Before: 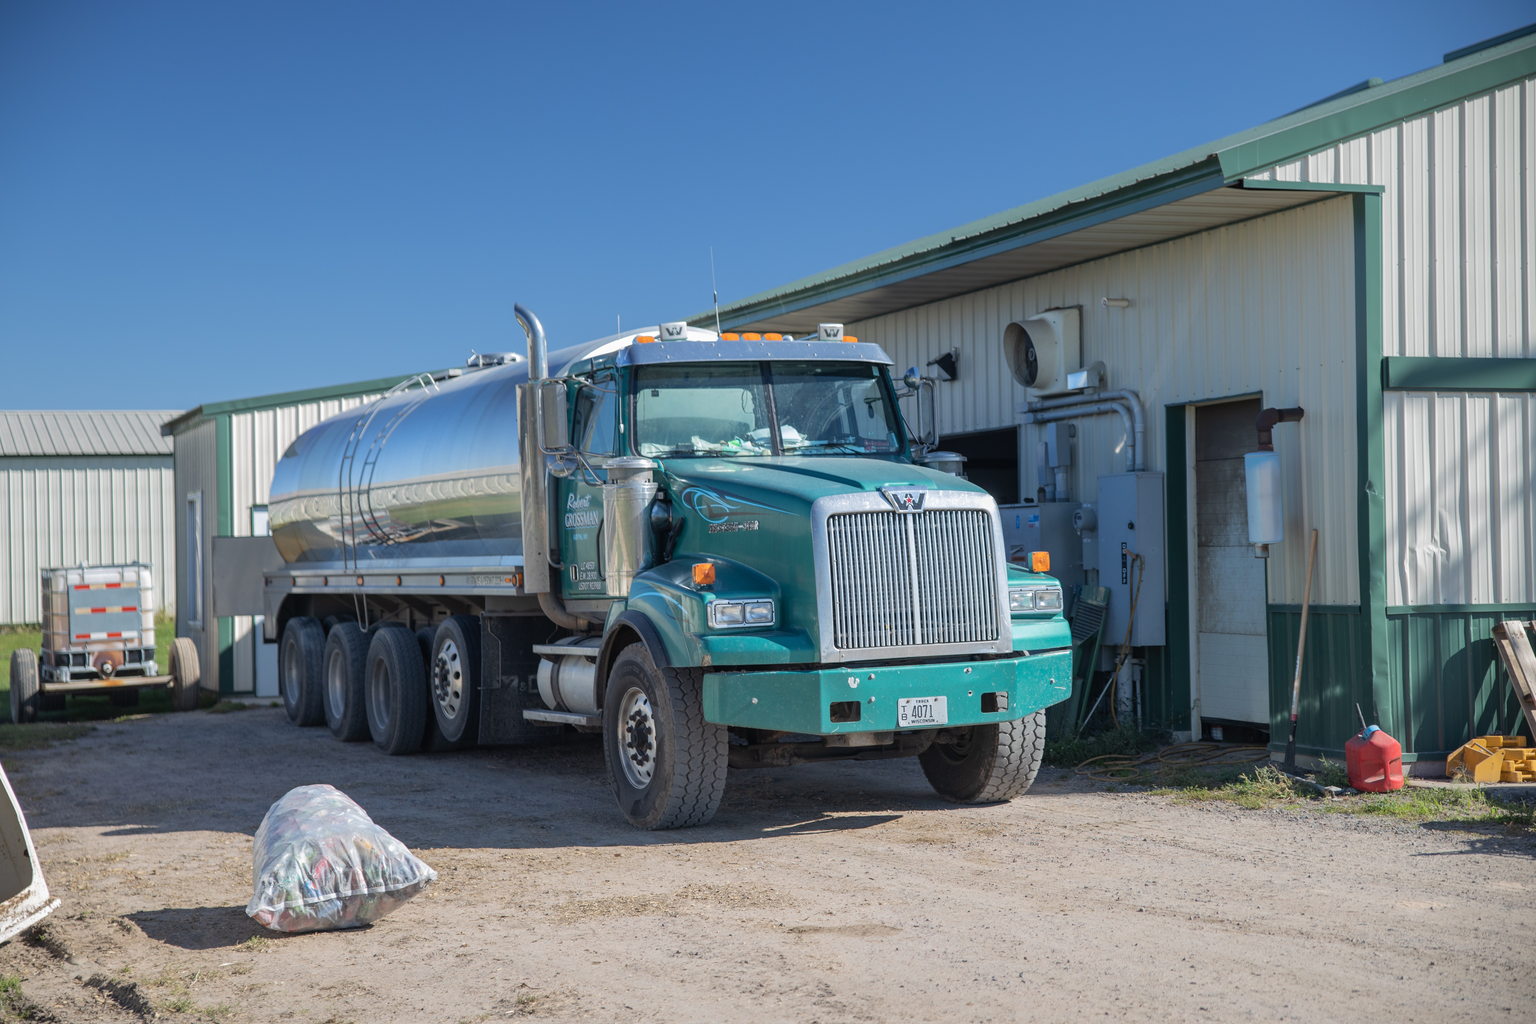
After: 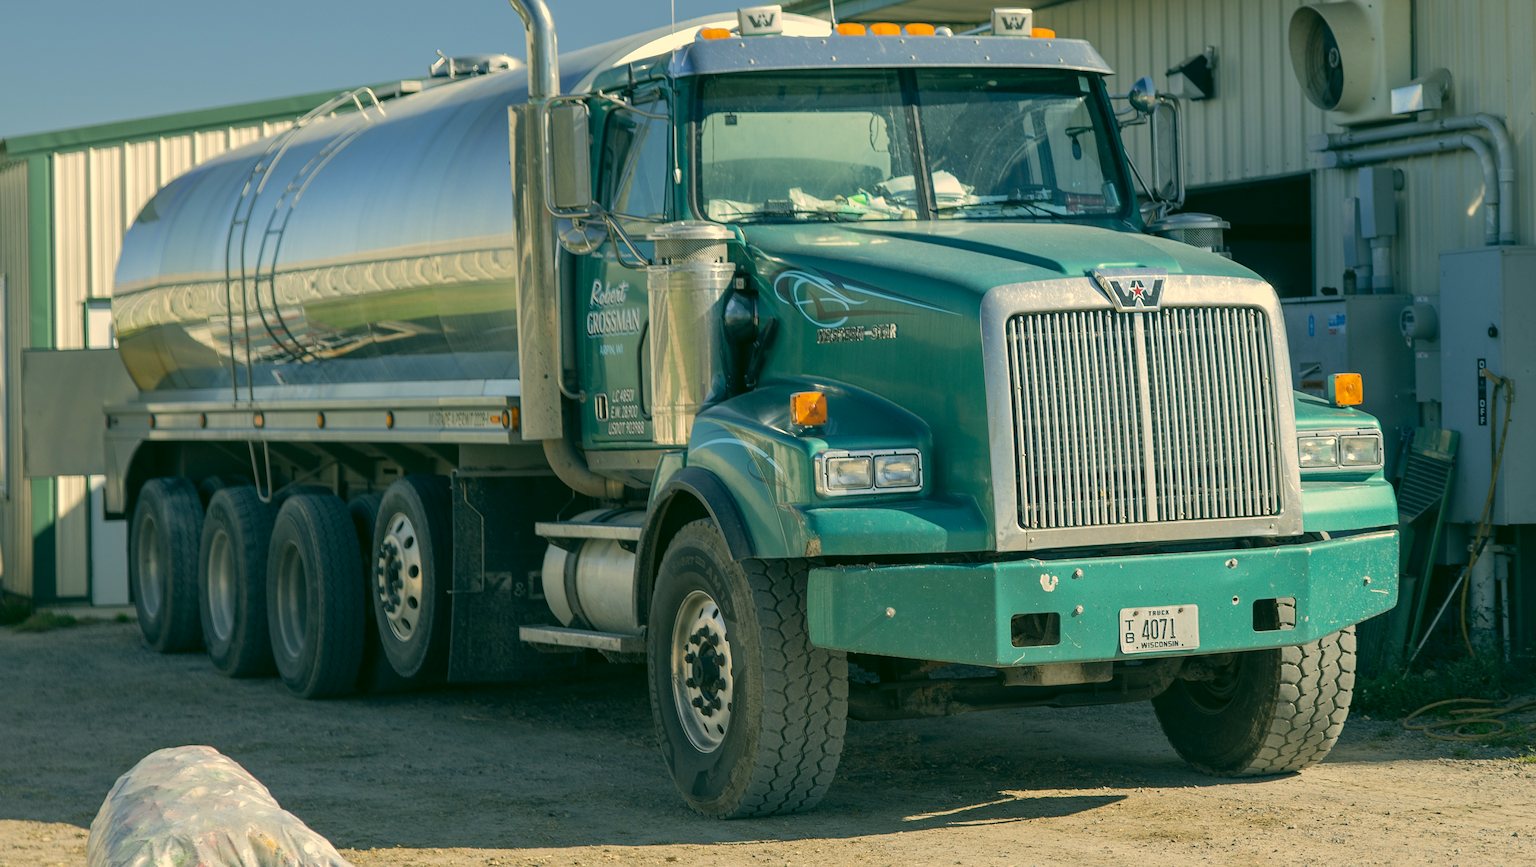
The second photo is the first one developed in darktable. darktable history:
crop: left 12.94%, top 31.136%, right 24.582%, bottom 15.909%
color correction: highlights a* 5.11, highlights b* 24.89, shadows a* -16.38, shadows b* 3.94
sharpen: amount 0.21
